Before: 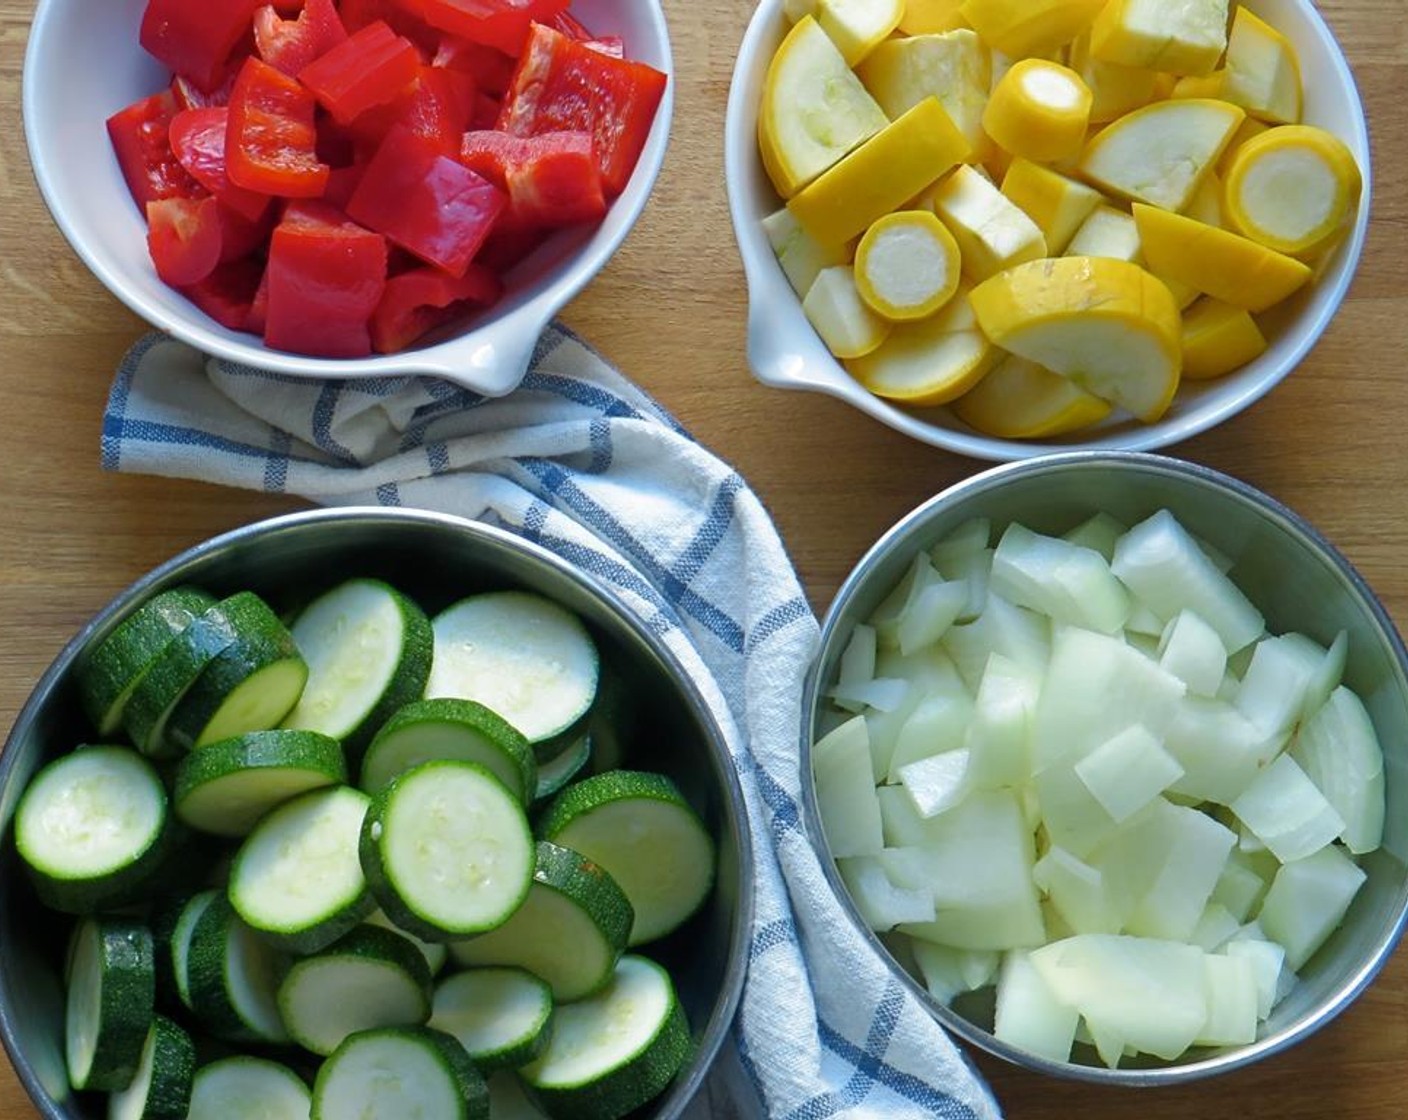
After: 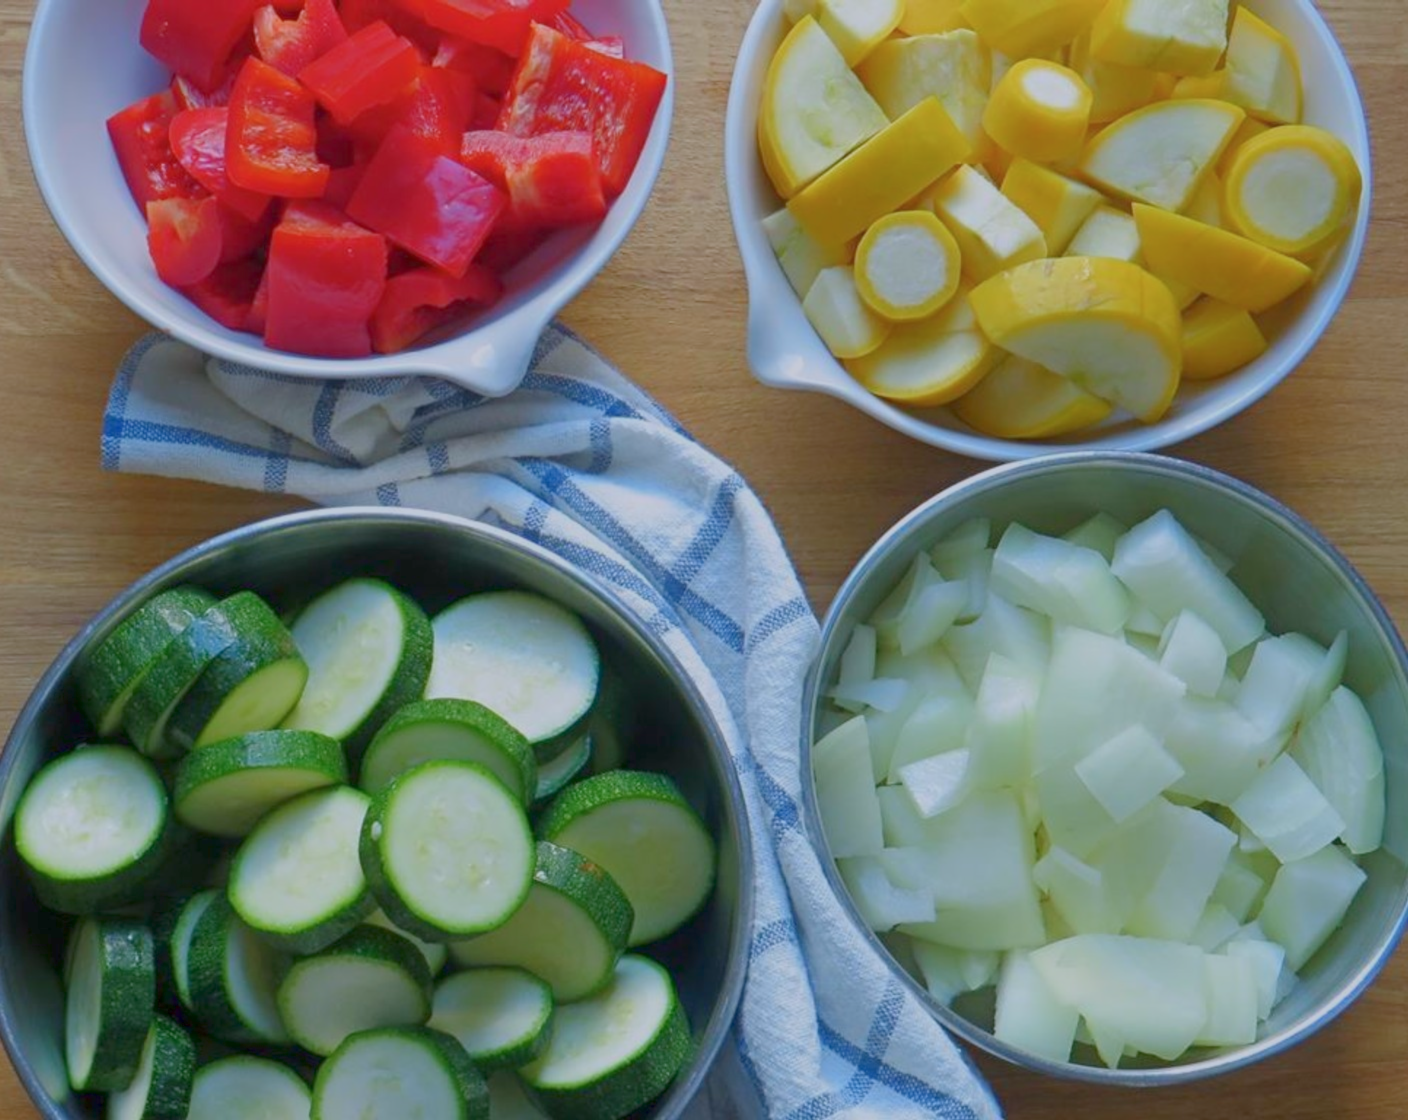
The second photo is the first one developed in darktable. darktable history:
lowpass: radius 0.5, unbound 0
color calibration: illuminant as shot in camera, x 0.358, y 0.373, temperature 4628.91 K
color balance rgb: contrast -30%
